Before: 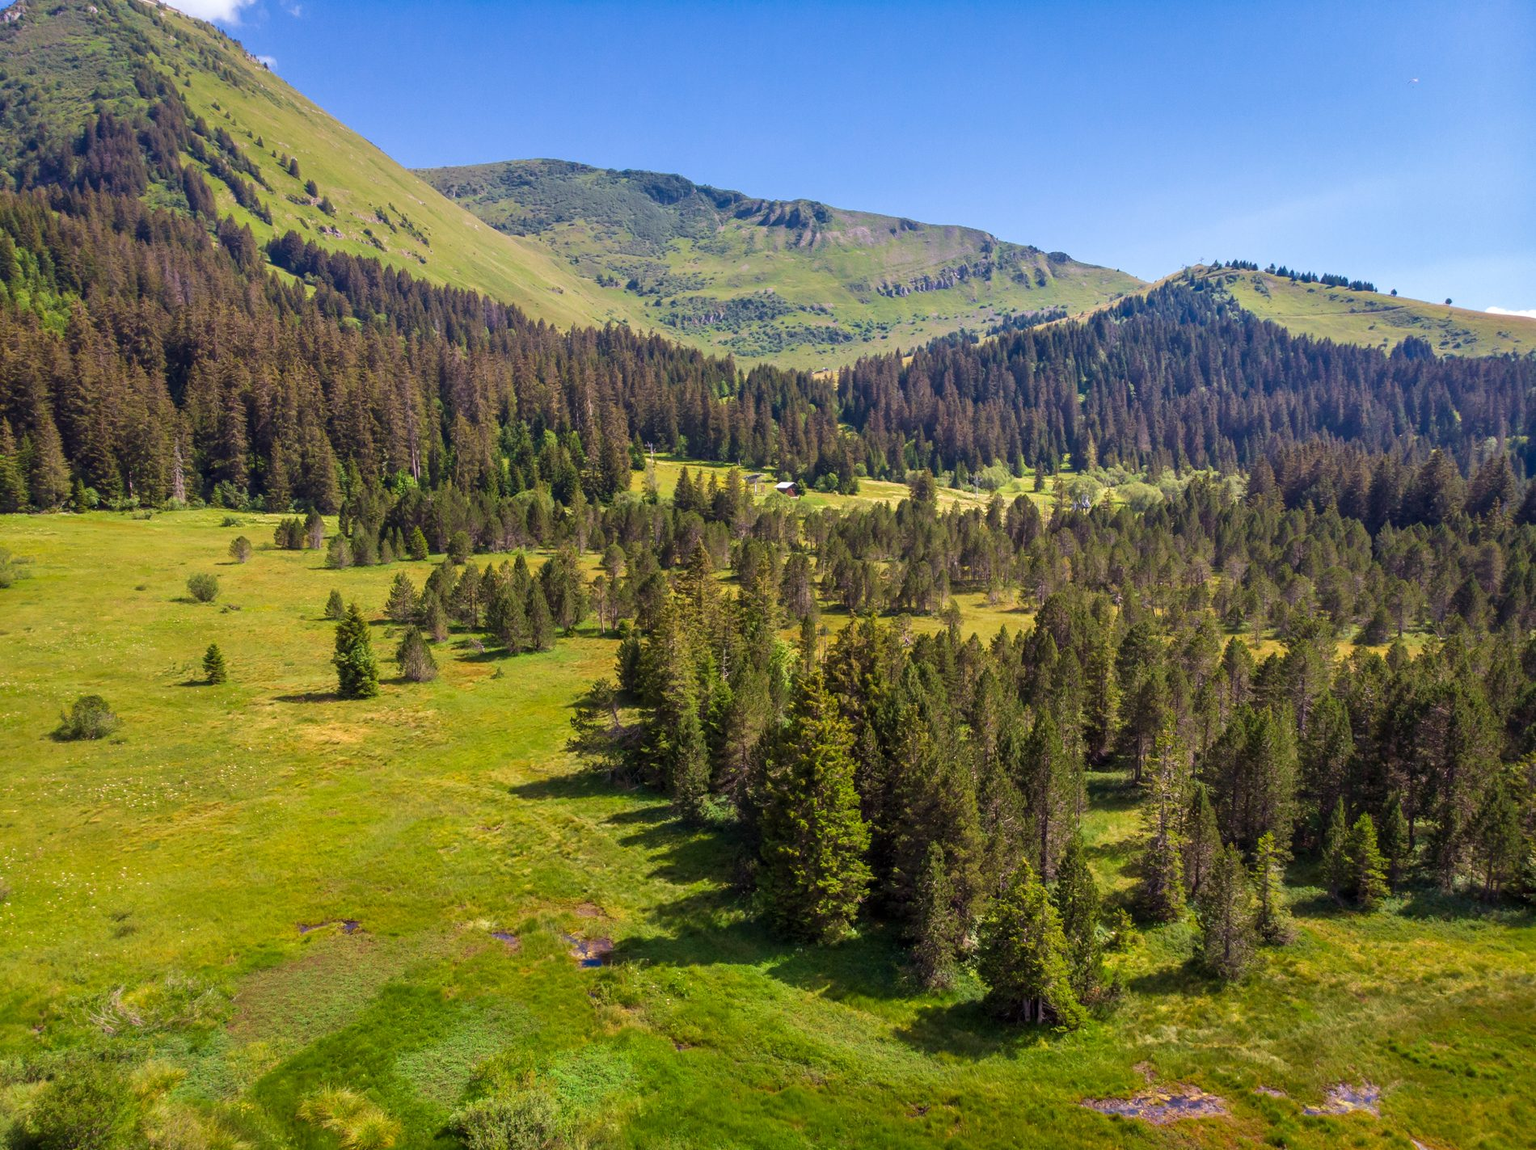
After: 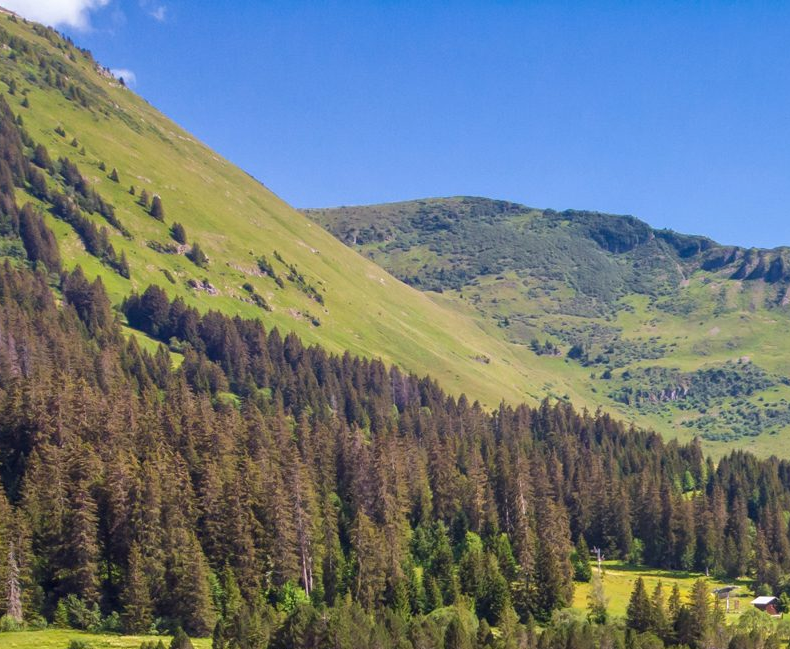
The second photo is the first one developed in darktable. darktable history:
shadows and highlights: soften with gaussian
crop and rotate: left 10.98%, top 0.055%, right 47.389%, bottom 54.309%
